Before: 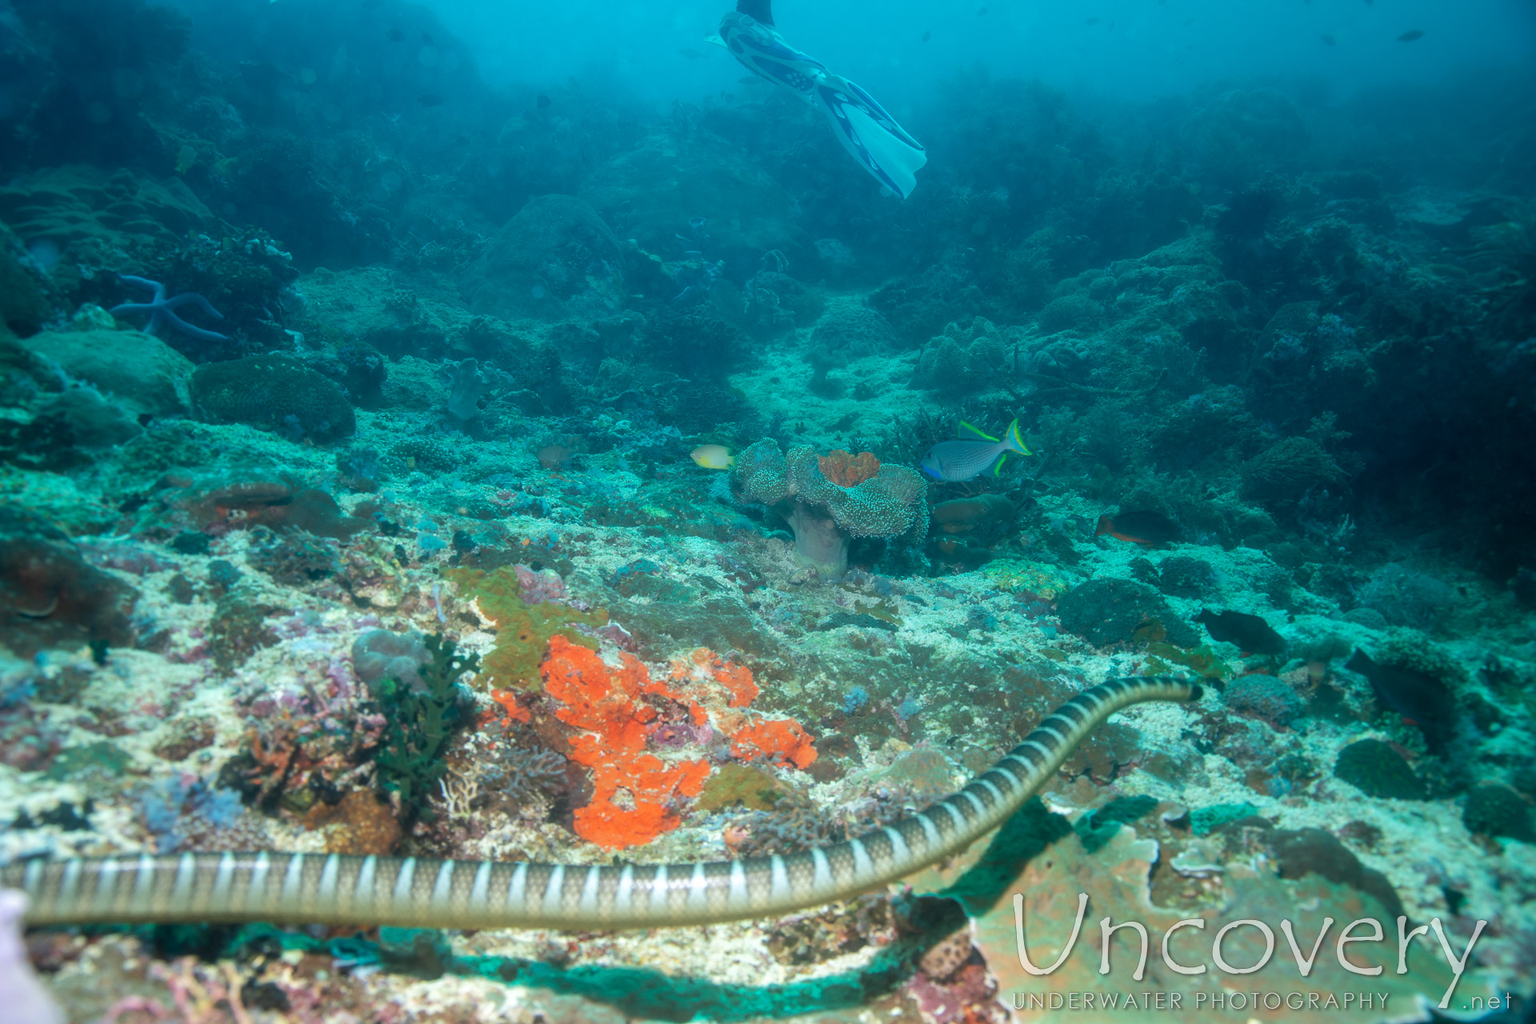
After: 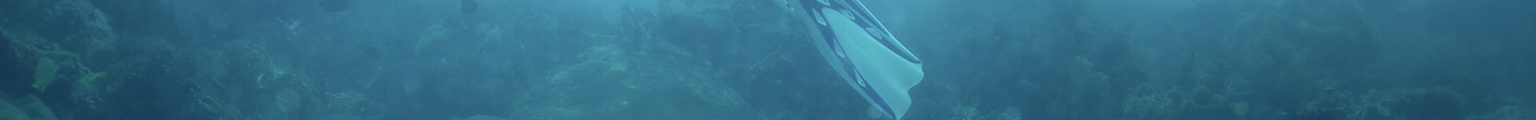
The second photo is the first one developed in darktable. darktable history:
color correction: highlights a* 11.96, highlights b* 11.58
crop and rotate: left 9.644%, top 9.491%, right 6.021%, bottom 80.509%
